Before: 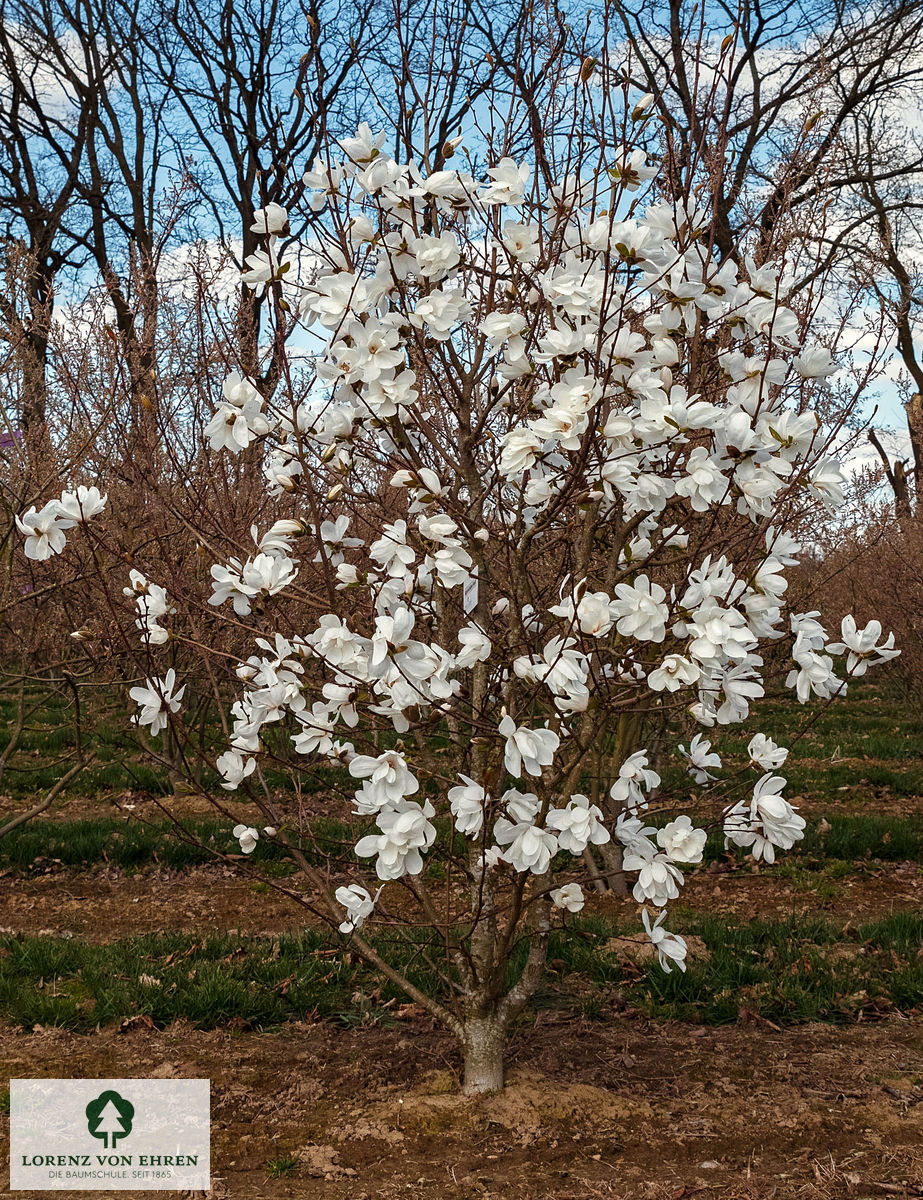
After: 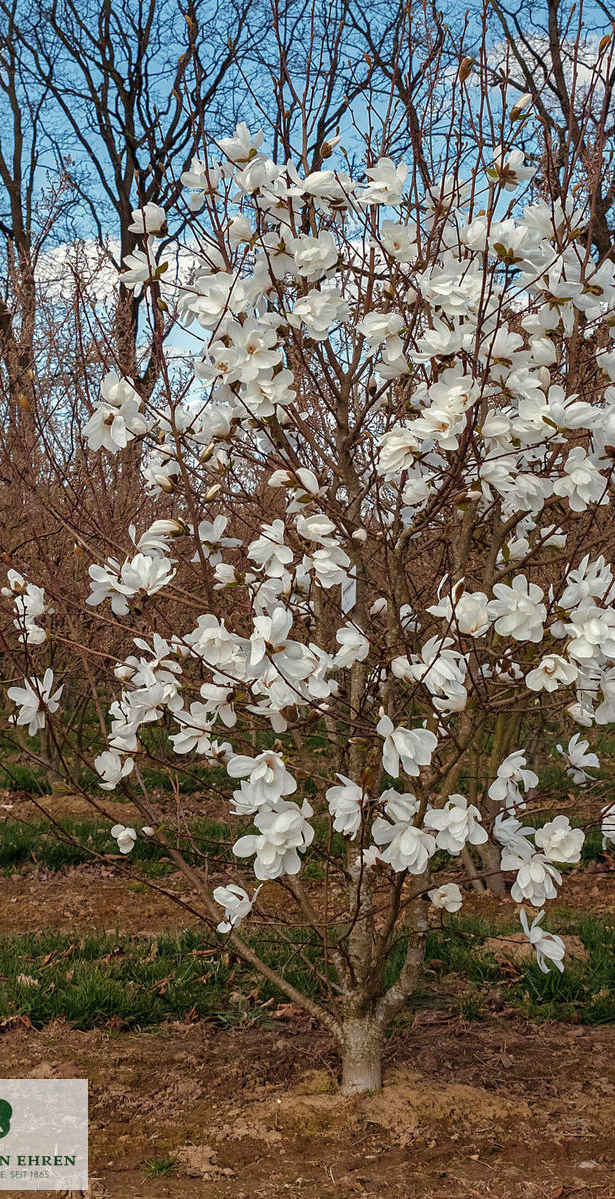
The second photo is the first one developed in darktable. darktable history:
crop and rotate: left 13.419%, right 19.868%
shadows and highlights: on, module defaults
